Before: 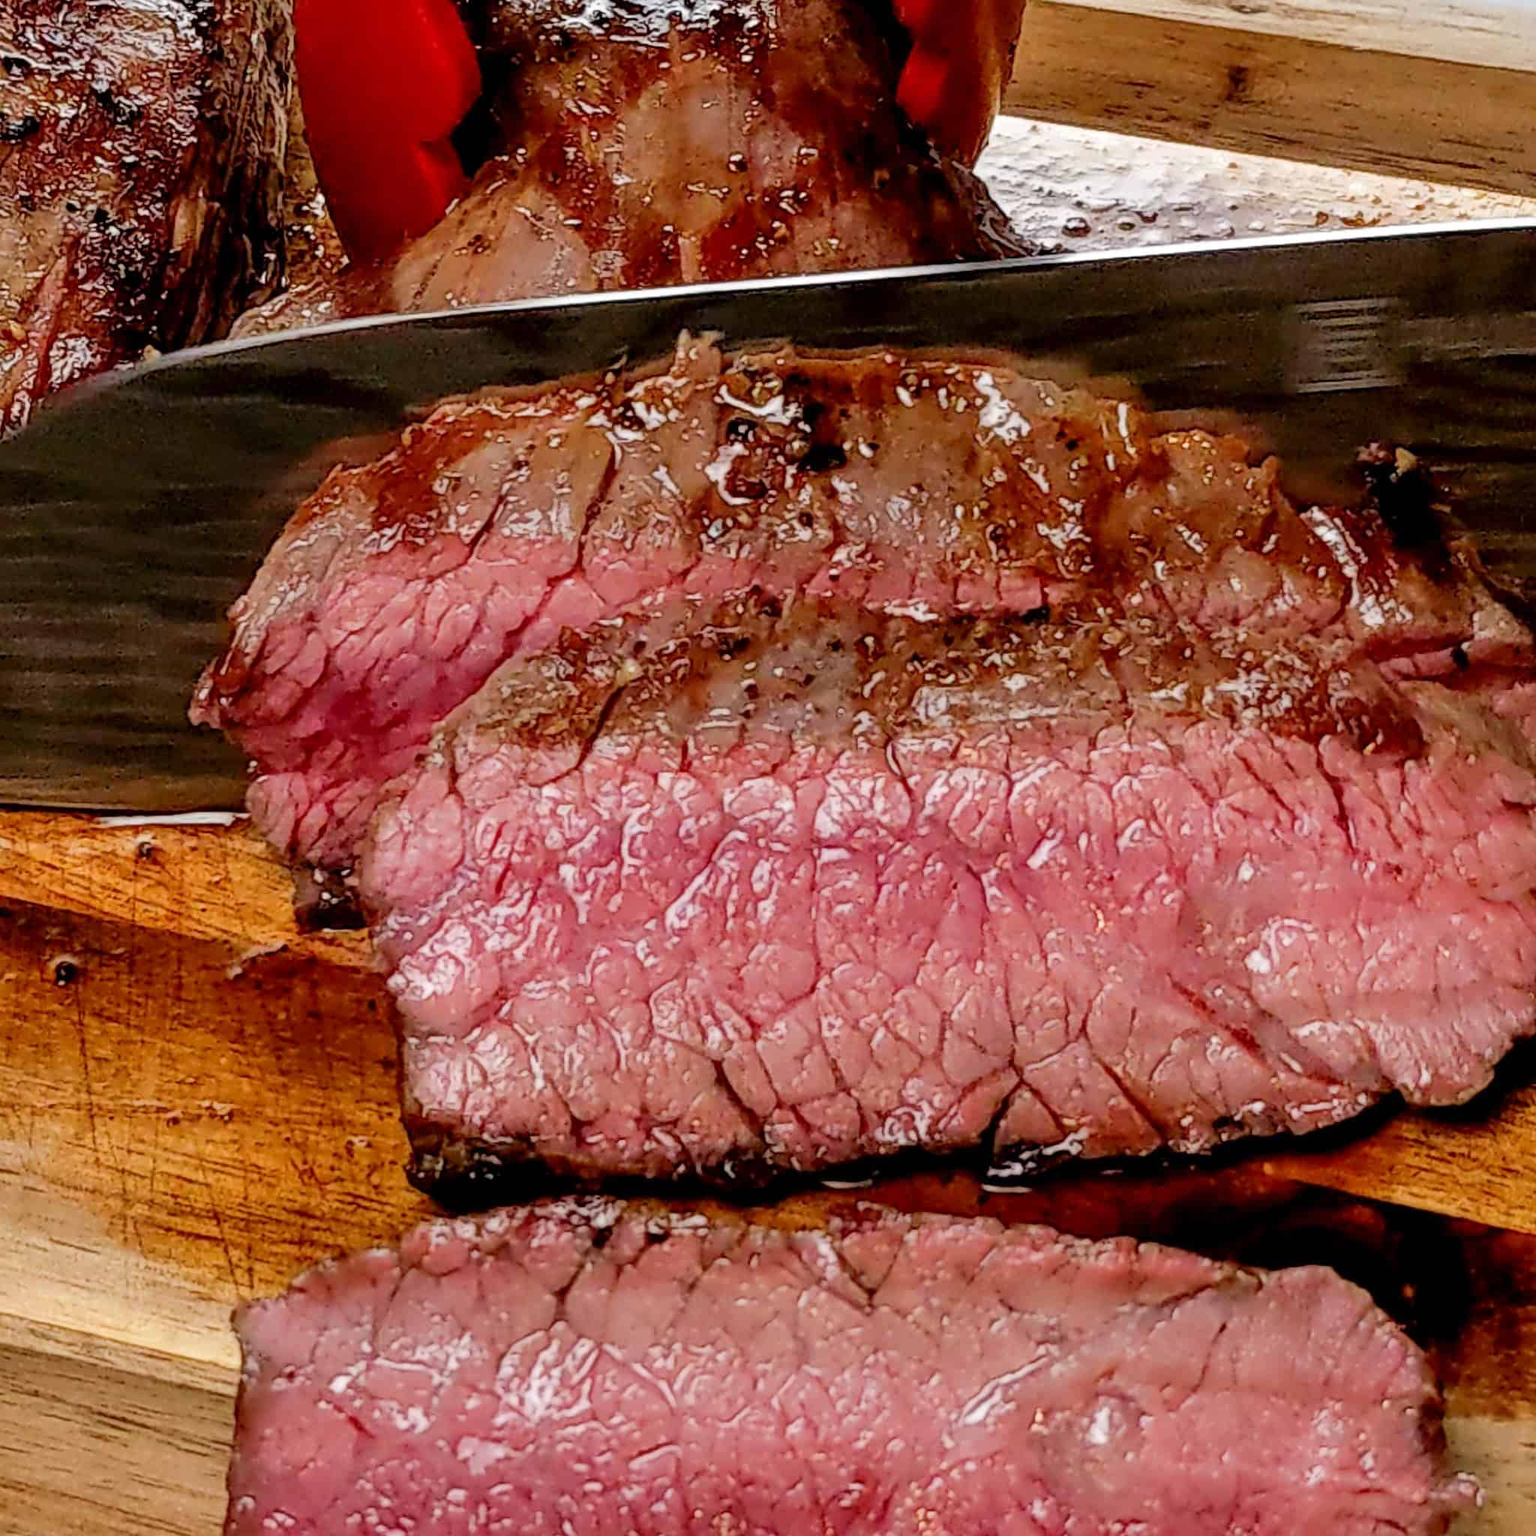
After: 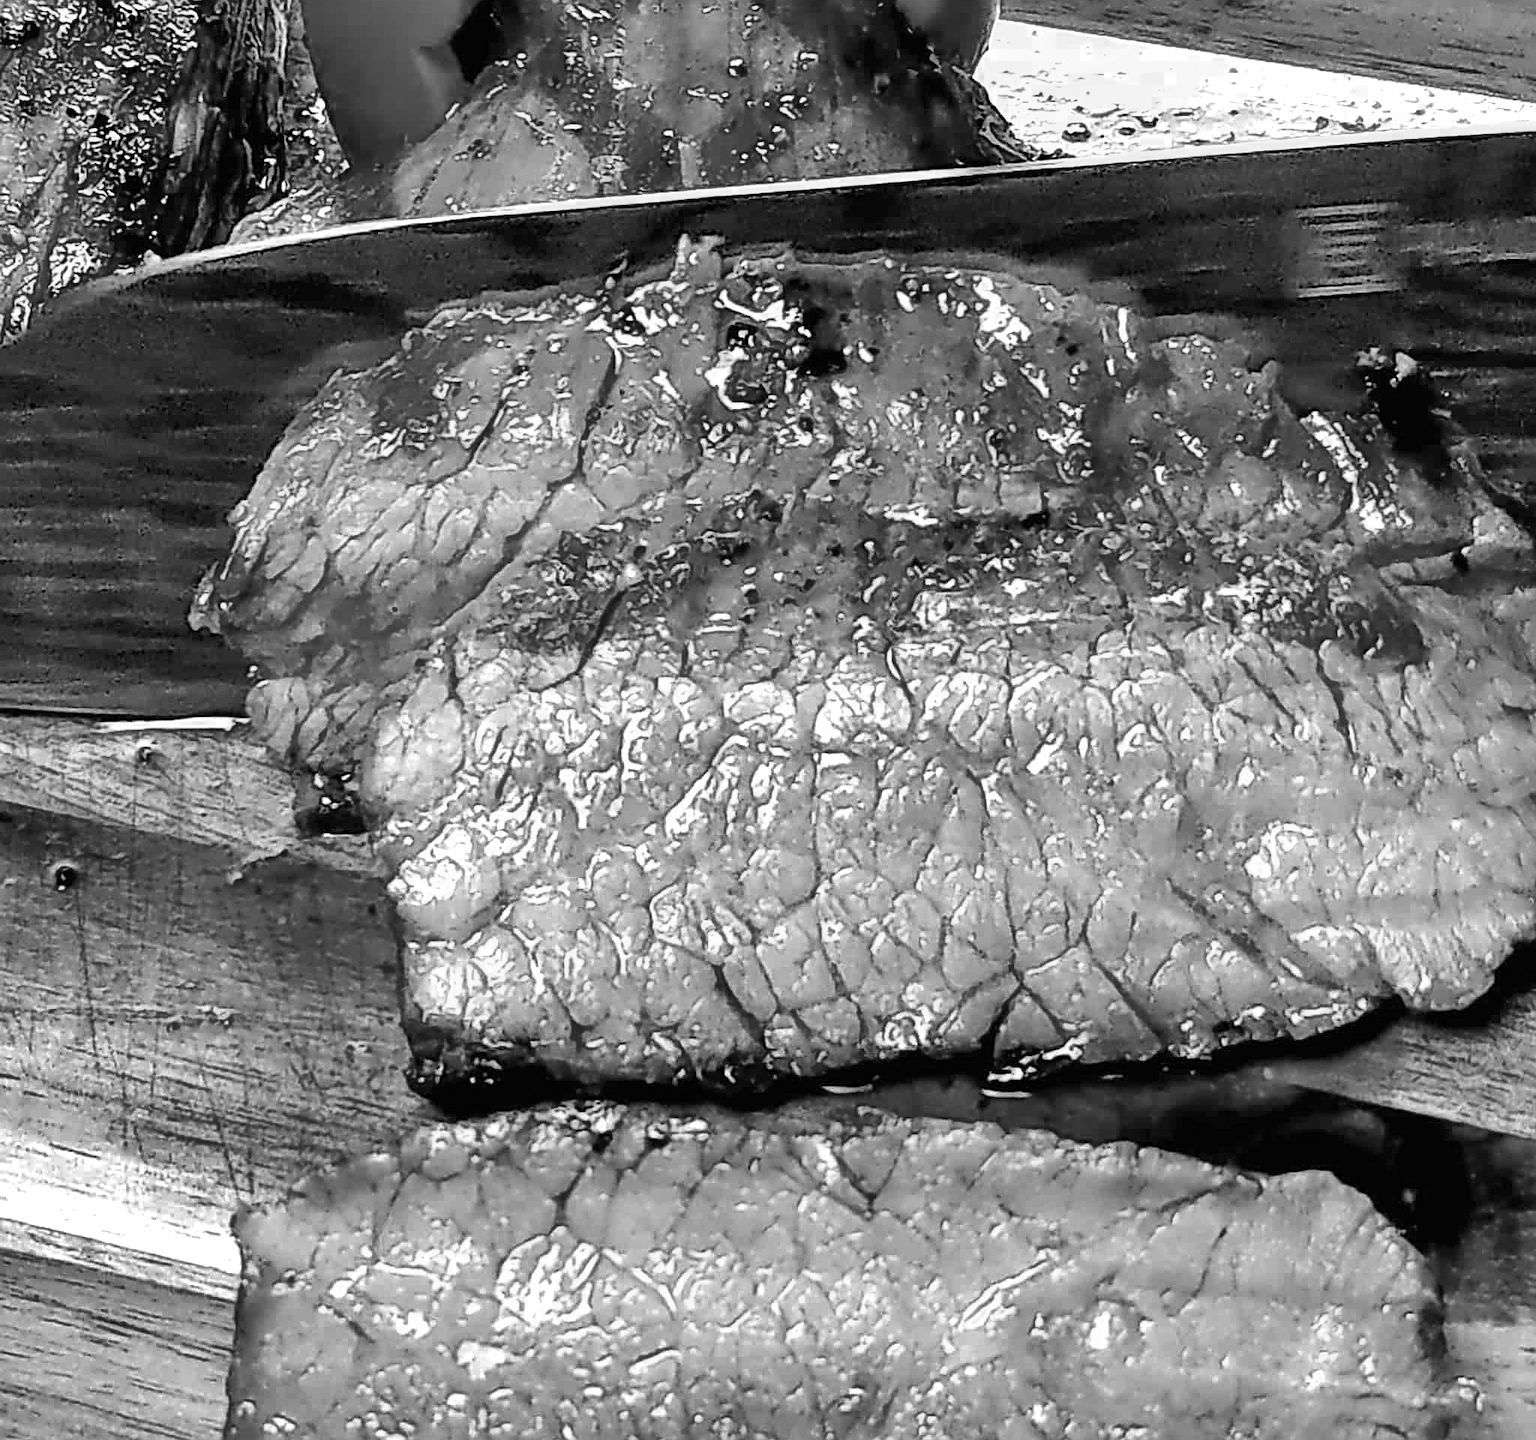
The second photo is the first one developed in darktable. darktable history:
crop and rotate: top 6.25%
sharpen: on, module defaults
exposure: black level correction 0, exposure 1 EV, compensate highlight preservation false
color correction: highlights a* -7.23, highlights b* -0.161, shadows a* 20.08, shadows b* 11.73
shadows and highlights: low approximation 0.01, soften with gaussian
color zones: curves: ch0 [(0.002, 0.593) (0.143, 0.417) (0.285, 0.541) (0.455, 0.289) (0.608, 0.327) (0.727, 0.283) (0.869, 0.571) (1, 0.603)]; ch1 [(0, 0) (0.143, 0) (0.286, 0) (0.429, 0) (0.571, 0) (0.714, 0) (0.857, 0)]
